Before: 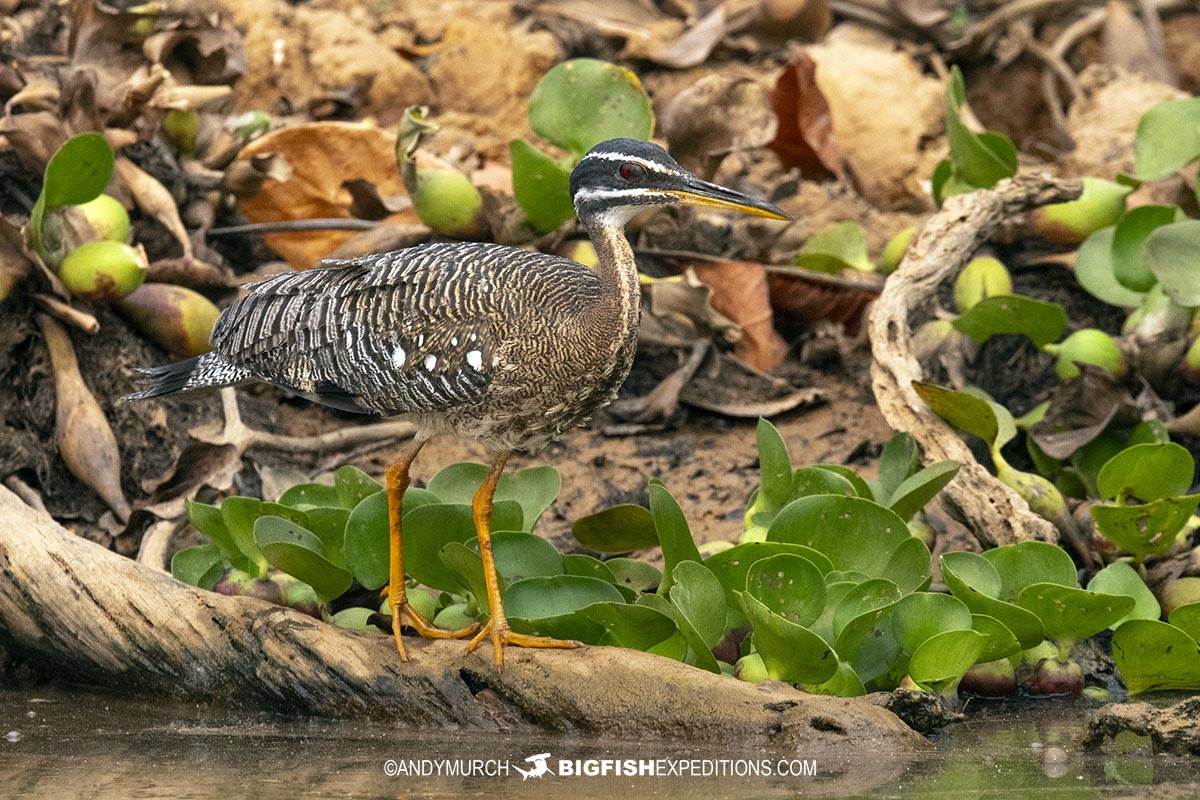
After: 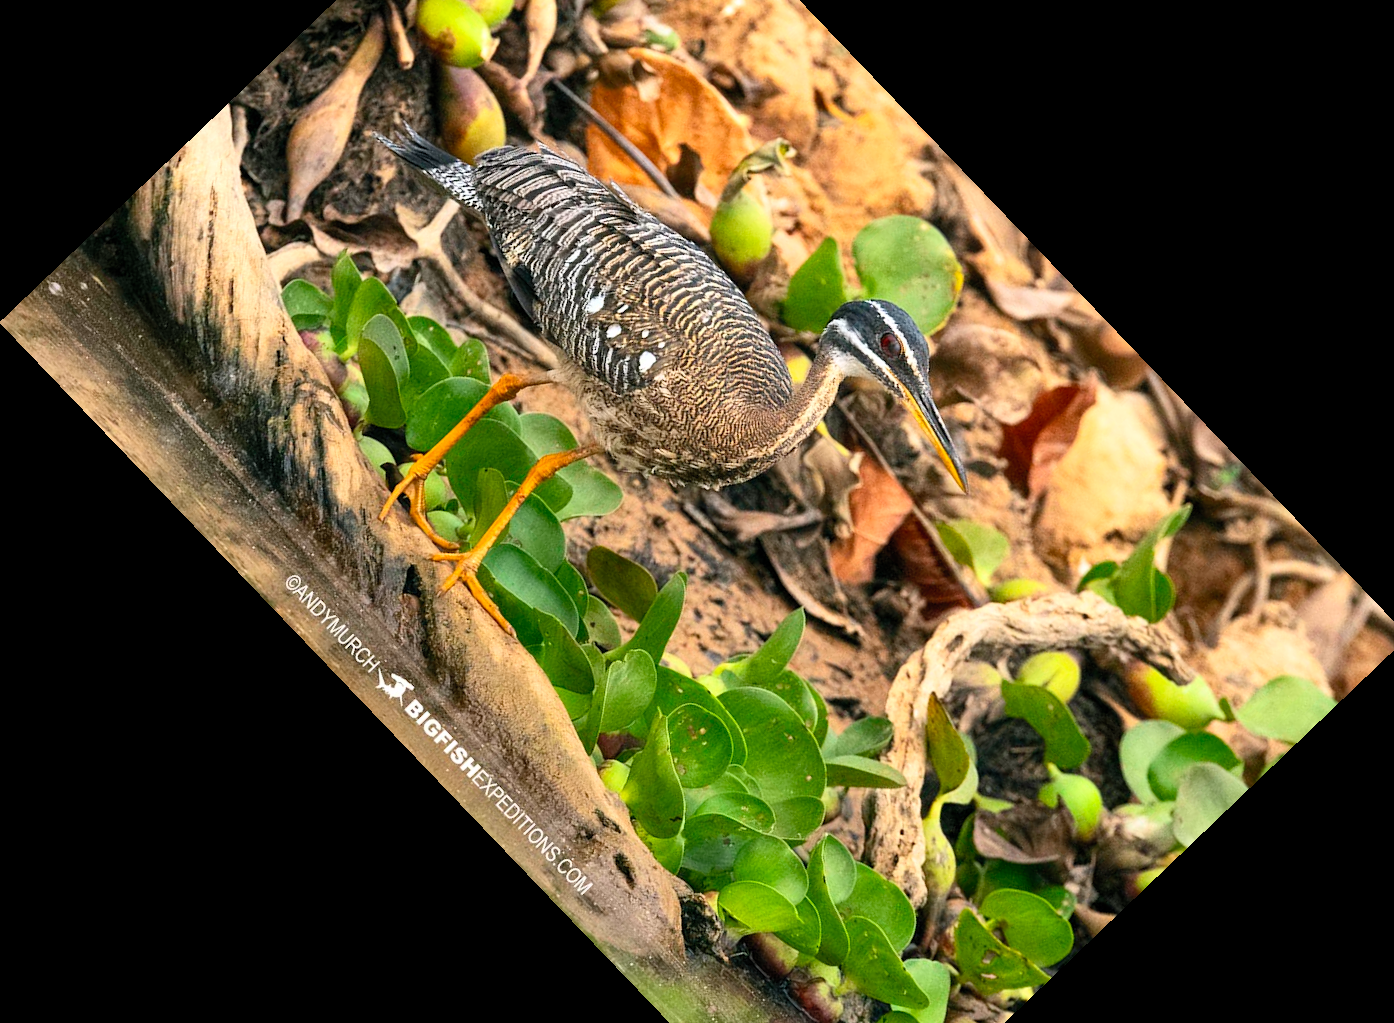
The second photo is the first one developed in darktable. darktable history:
color balance rgb: global vibrance 6.81%, saturation formula JzAzBz (2021)
crop and rotate: angle -46.26°, top 16.234%, right 0.912%, bottom 11.704%
contrast brightness saturation: contrast 0.2, brightness 0.16, saturation 0.22
